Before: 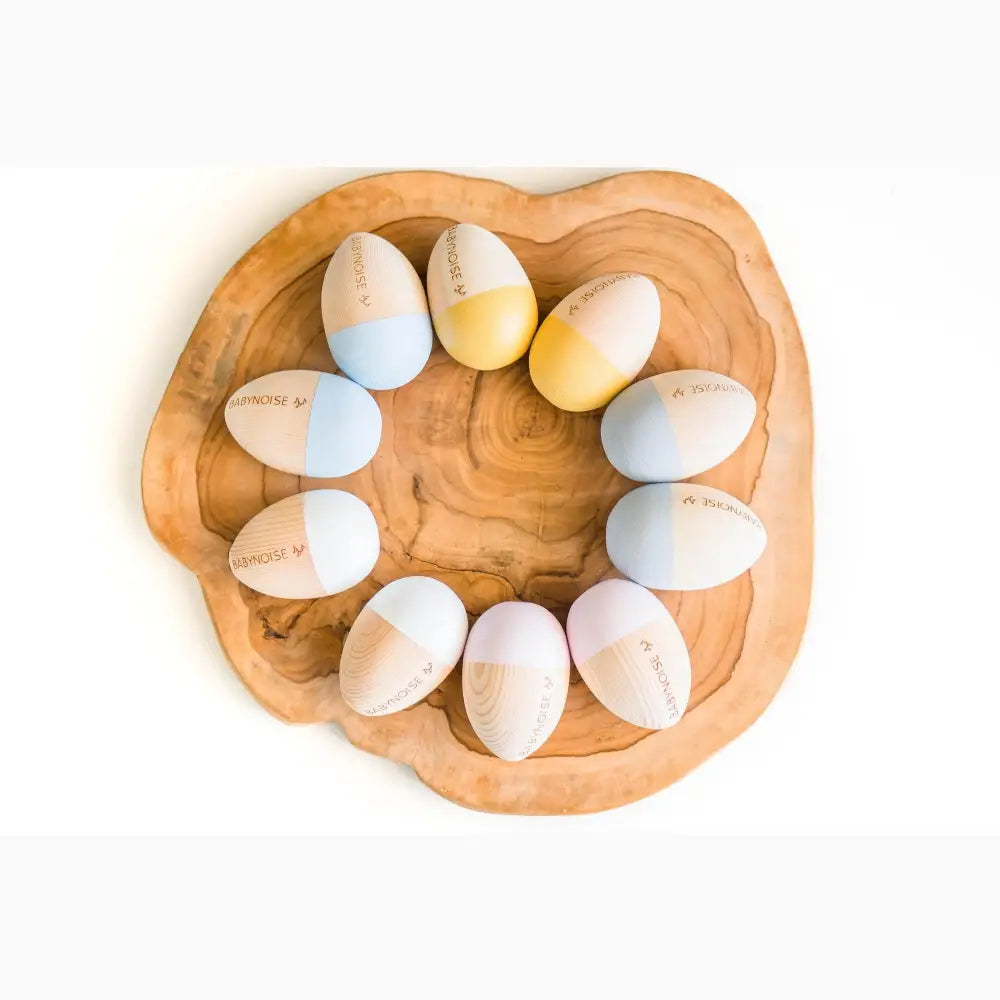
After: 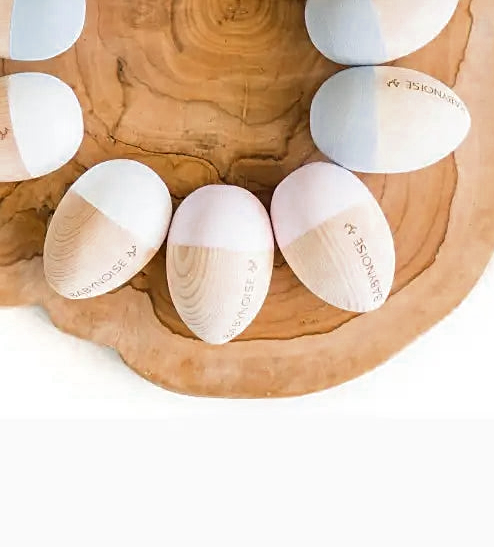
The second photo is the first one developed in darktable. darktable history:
crop: left 29.672%, top 41.786%, right 20.851%, bottom 3.487%
sharpen: on, module defaults
color zones: curves: ch0 [(0, 0.5) (0.125, 0.4) (0.25, 0.5) (0.375, 0.4) (0.5, 0.4) (0.625, 0.35) (0.75, 0.35) (0.875, 0.5)]; ch1 [(0, 0.35) (0.125, 0.45) (0.25, 0.35) (0.375, 0.35) (0.5, 0.35) (0.625, 0.35) (0.75, 0.45) (0.875, 0.35)]; ch2 [(0, 0.6) (0.125, 0.5) (0.25, 0.5) (0.375, 0.6) (0.5, 0.6) (0.625, 0.5) (0.75, 0.5) (0.875, 0.5)]
color correction: saturation 1.1
